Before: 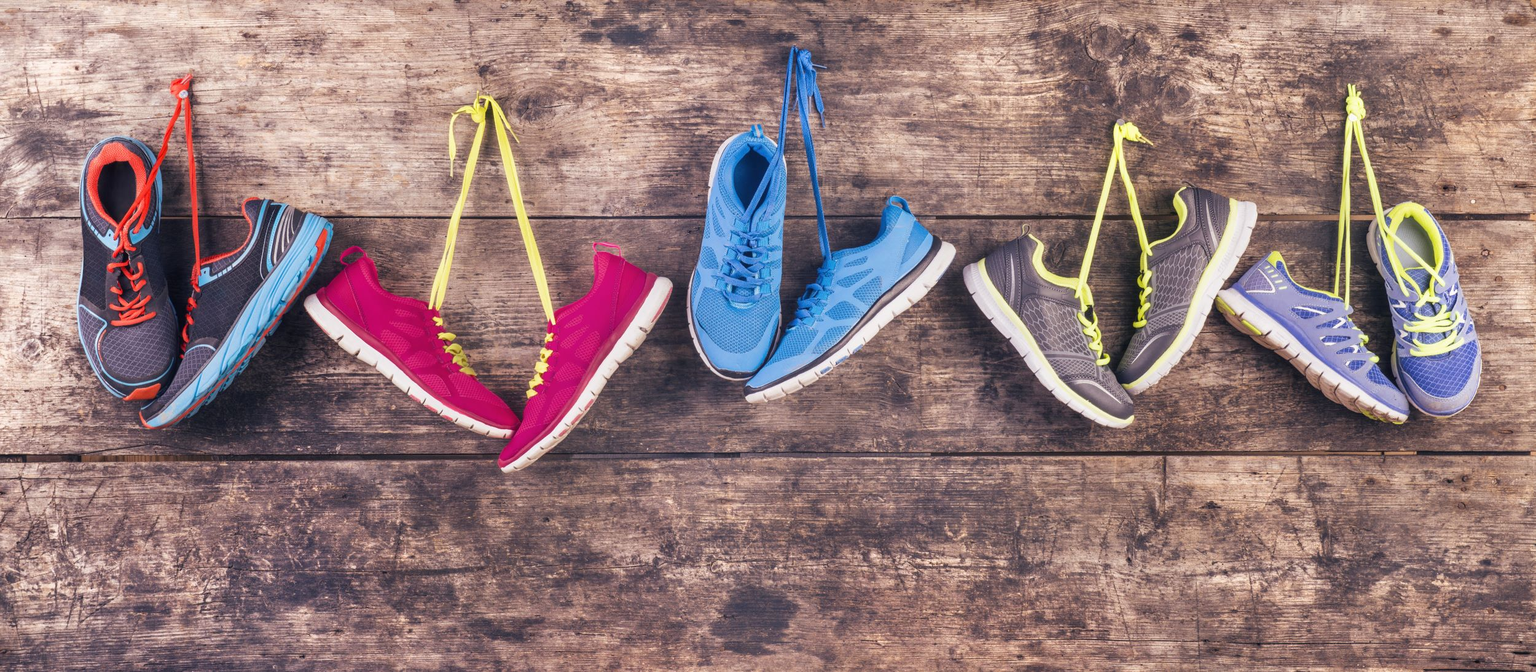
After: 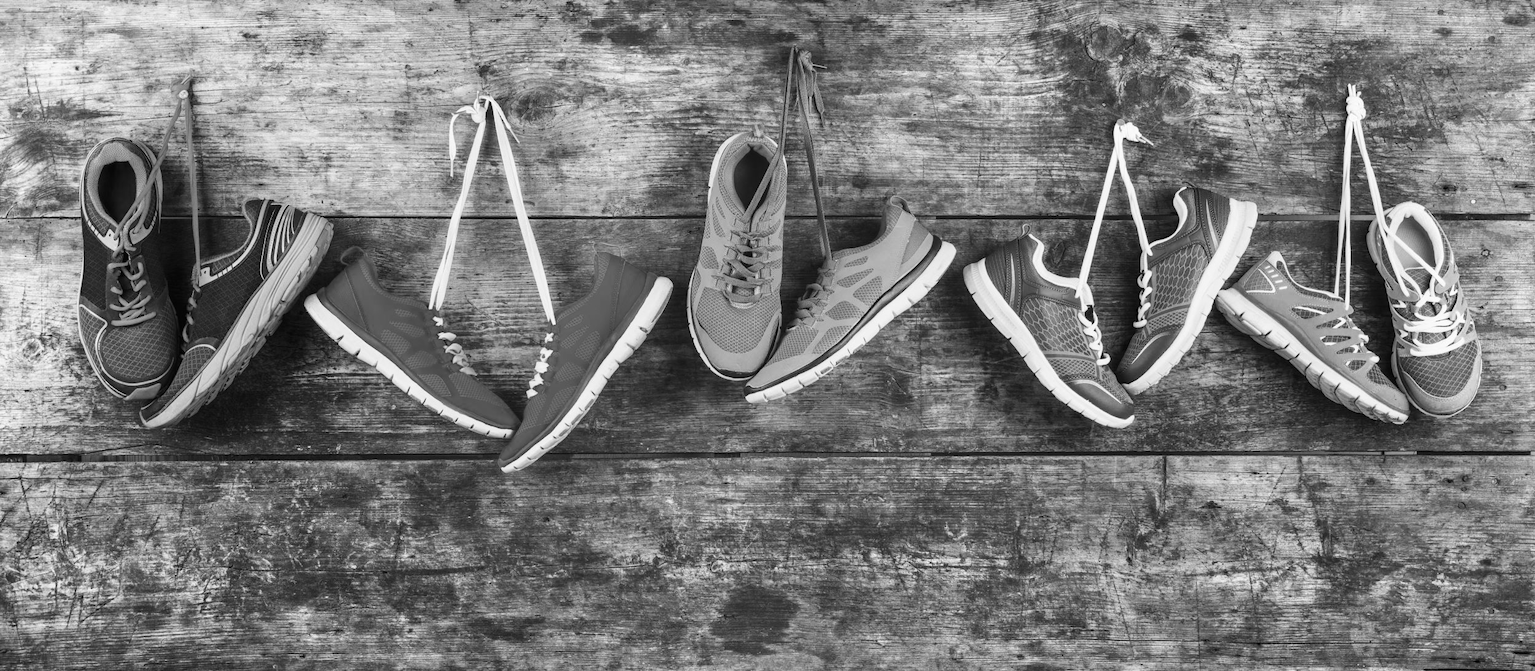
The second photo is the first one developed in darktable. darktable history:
contrast brightness saturation: contrast 0.13, brightness -0.05, saturation 0.16
color contrast: green-magenta contrast 0, blue-yellow contrast 0
